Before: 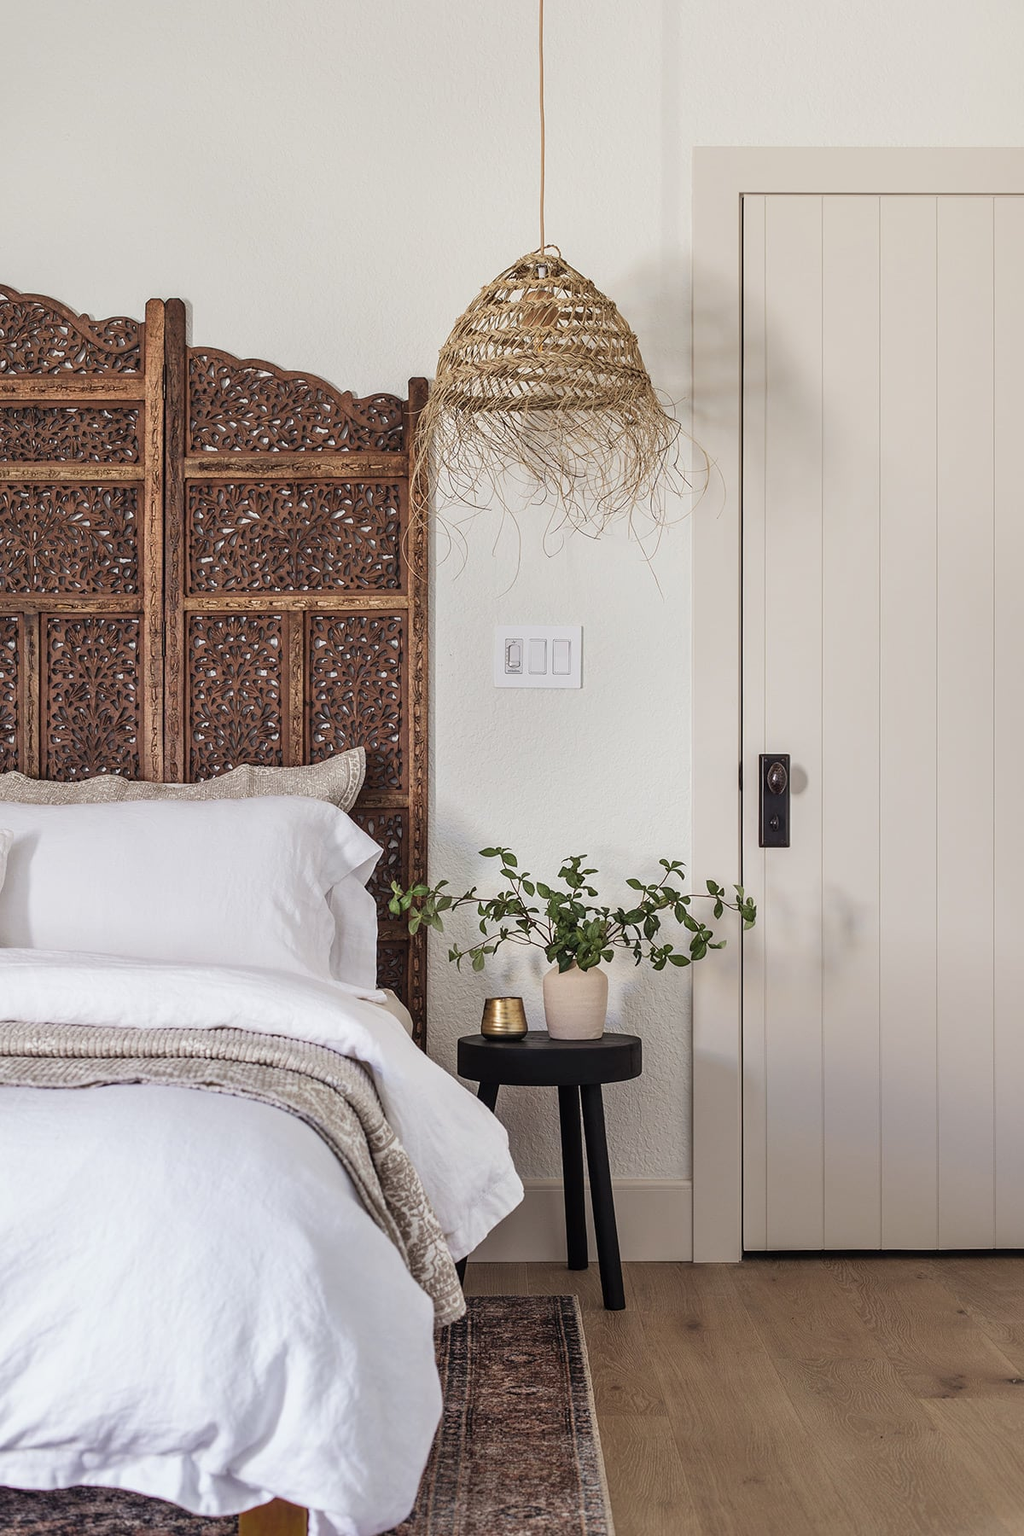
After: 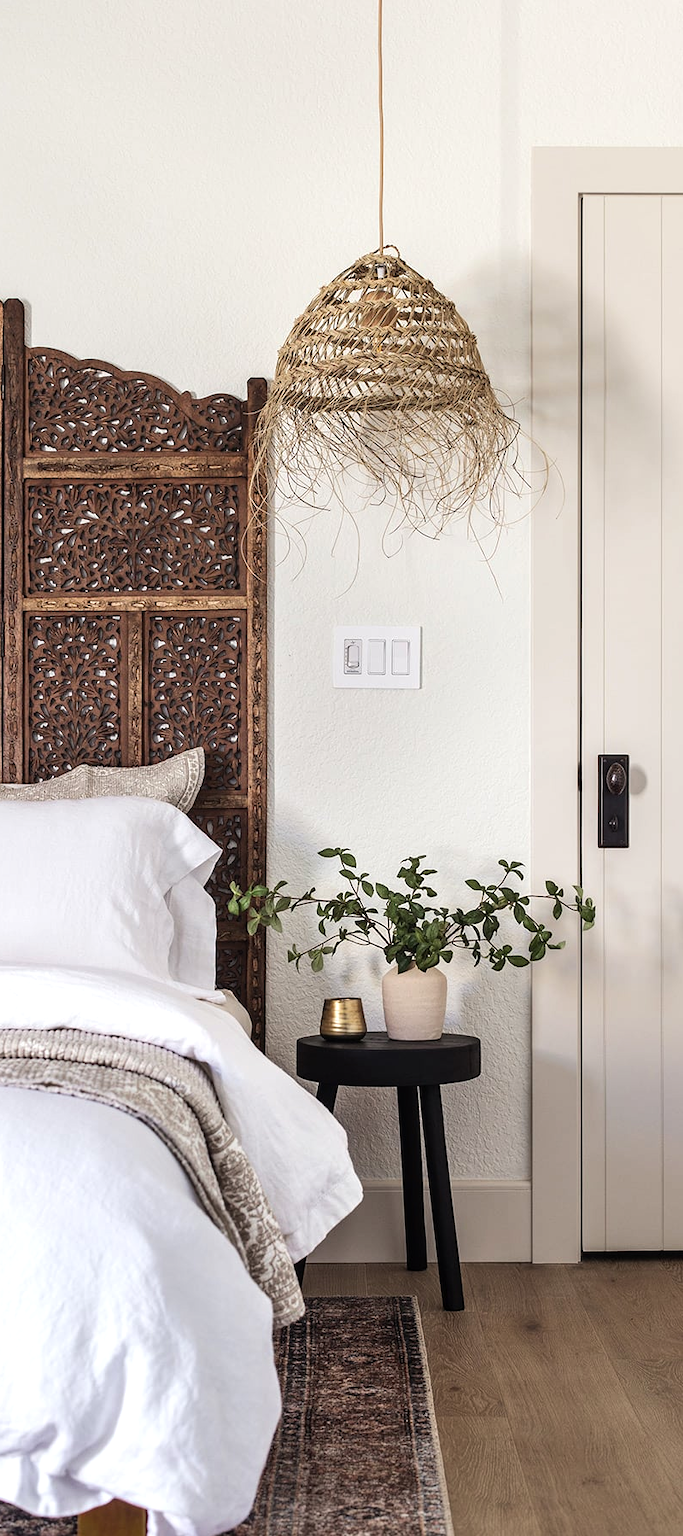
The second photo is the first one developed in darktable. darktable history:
crop and rotate: left 15.754%, right 17.579%
tone equalizer: -8 EV -0.417 EV, -7 EV -0.389 EV, -6 EV -0.333 EV, -5 EV -0.222 EV, -3 EV 0.222 EV, -2 EV 0.333 EV, -1 EV 0.389 EV, +0 EV 0.417 EV, edges refinement/feathering 500, mask exposure compensation -1.57 EV, preserve details no
